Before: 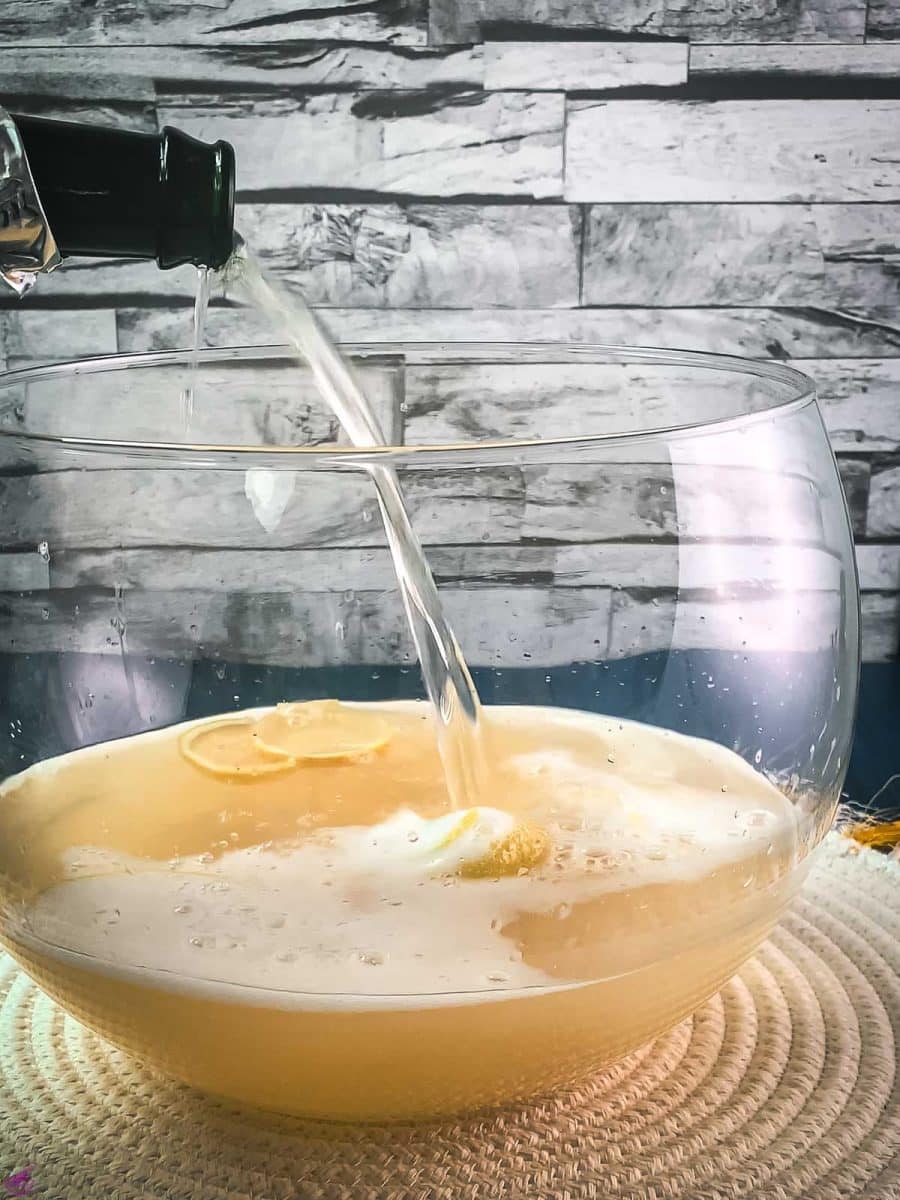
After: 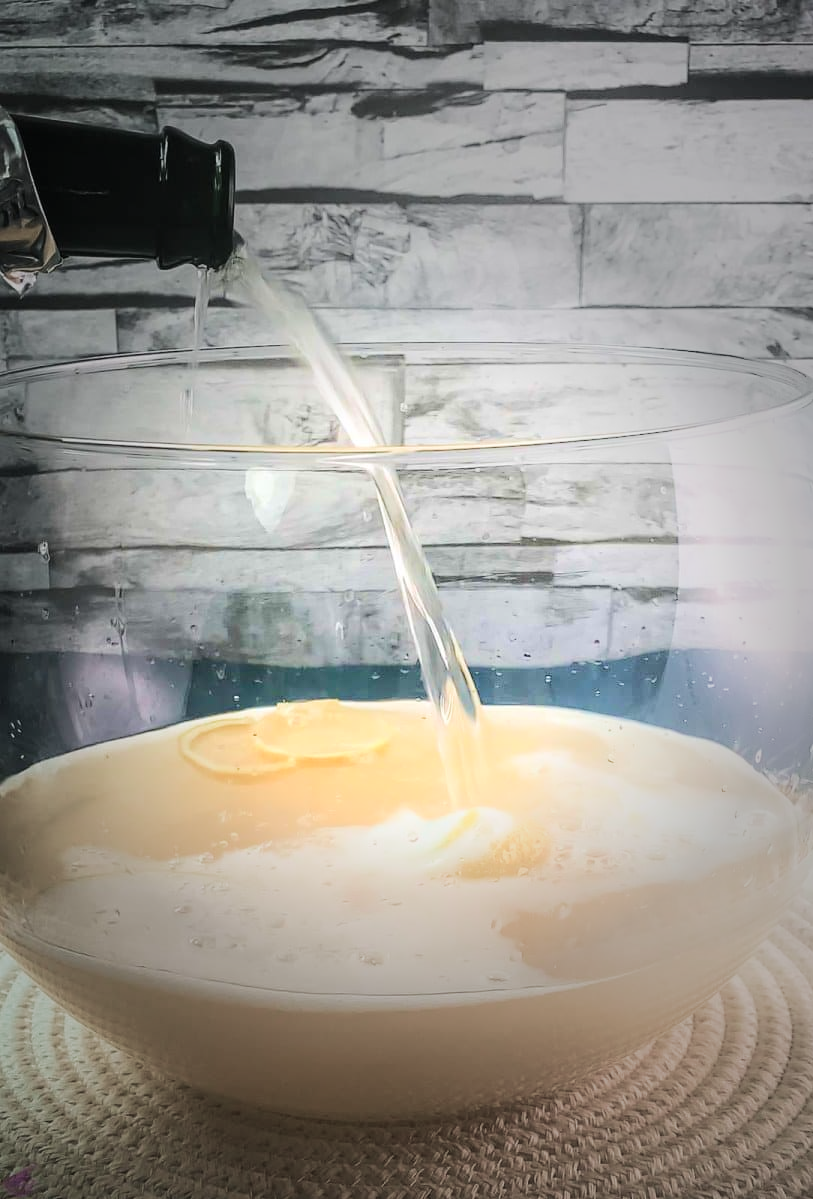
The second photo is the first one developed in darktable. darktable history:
crop: right 9.499%, bottom 0.035%
vignetting: fall-off start 31.4%, fall-off radius 34.13%
shadows and highlights: shadows -53.12, highlights 87.39, shadows color adjustment 97.66%, soften with gaussian
velvia: strength 45.27%
